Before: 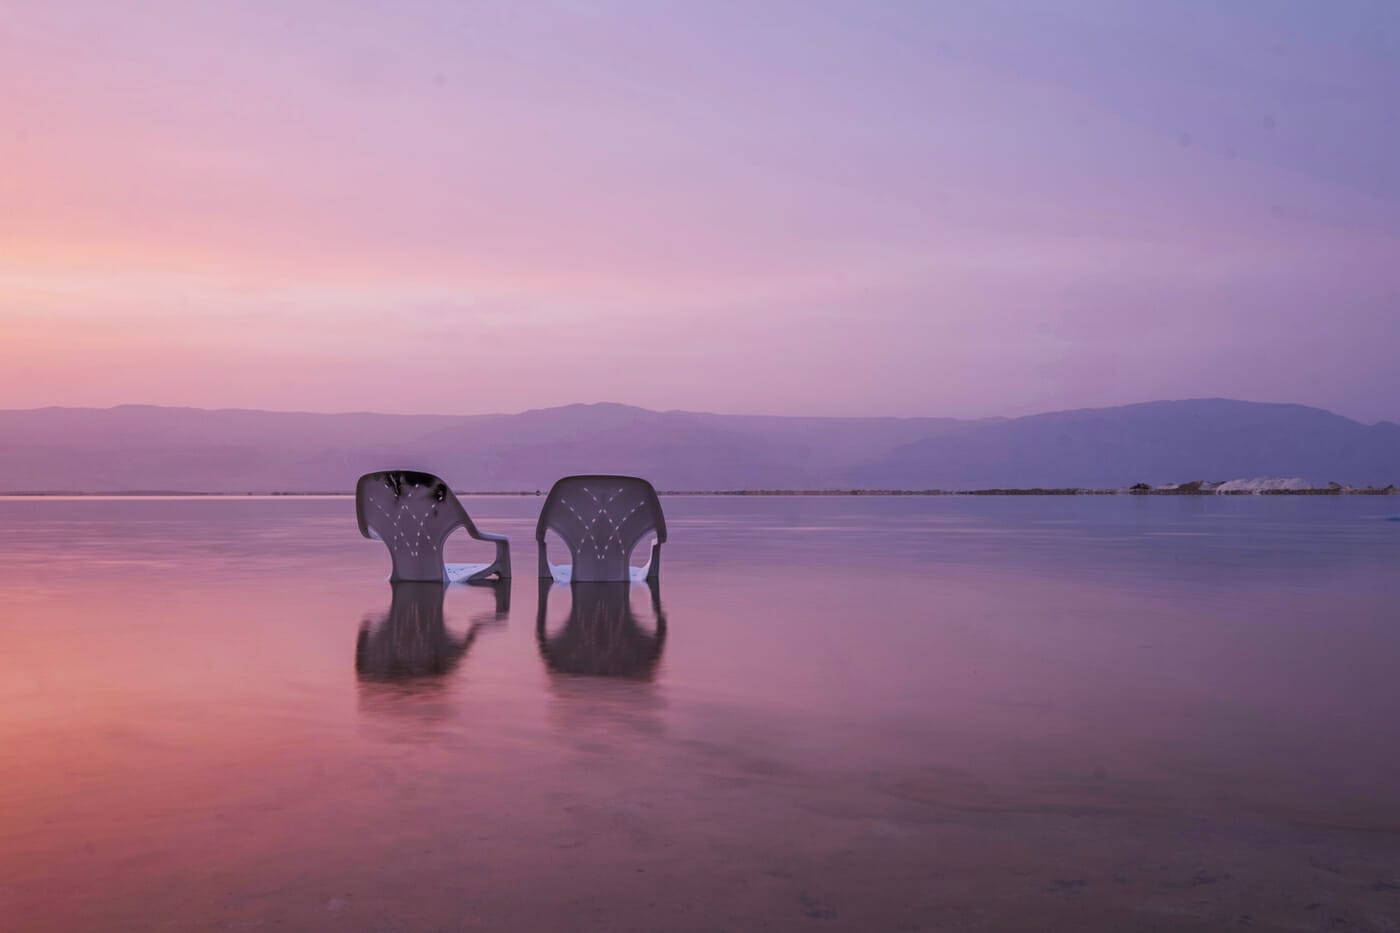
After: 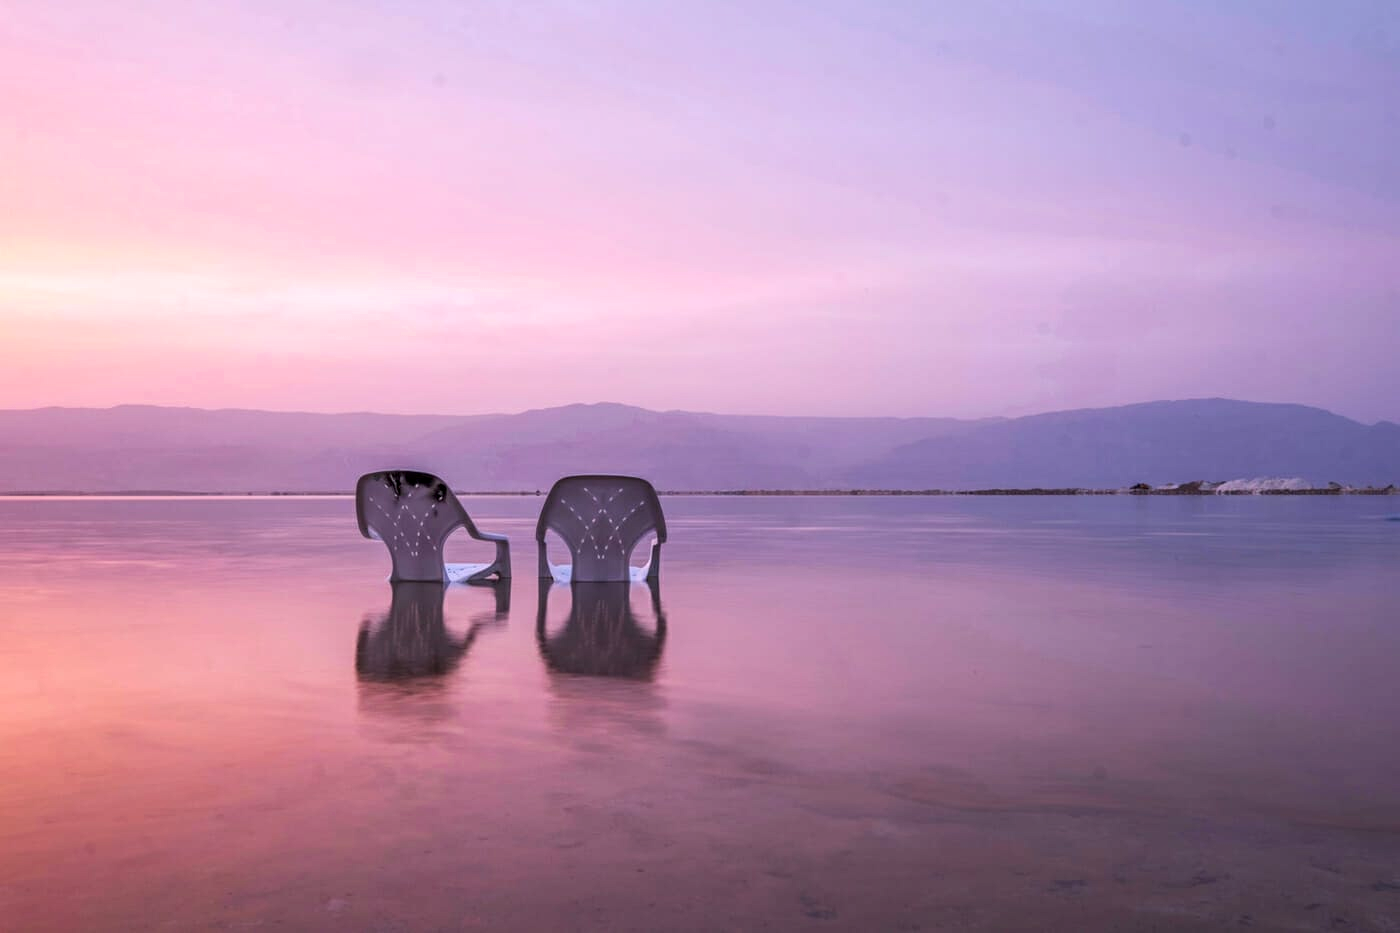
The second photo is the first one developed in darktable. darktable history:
color zones: curves: ch0 [(0, 0.278) (0.143, 0.5) (0.286, 0.5) (0.429, 0.5) (0.571, 0.5) (0.714, 0.5) (0.857, 0.5) (1, 0.5)]; ch1 [(0, 1) (0.143, 0.165) (0.286, 0) (0.429, 0) (0.571, 0) (0.714, 0) (0.857, 0.5) (1, 0.5)]; ch2 [(0, 0.508) (0.143, 0.5) (0.286, 0.5) (0.429, 0.5) (0.571, 0.5) (0.714, 0.5) (0.857, 0.5) (1, 0.5)], mix -95.45%
exposure: exposure 0.518 EV, compensate highlight preservation false
local contrast: on, module defaults
